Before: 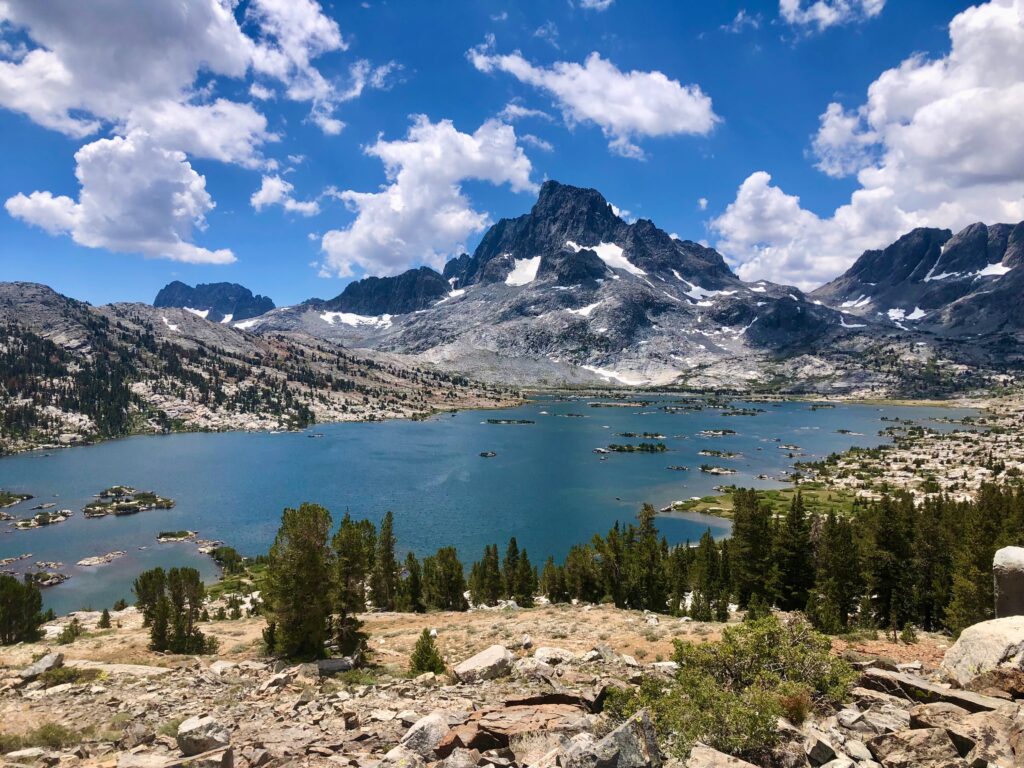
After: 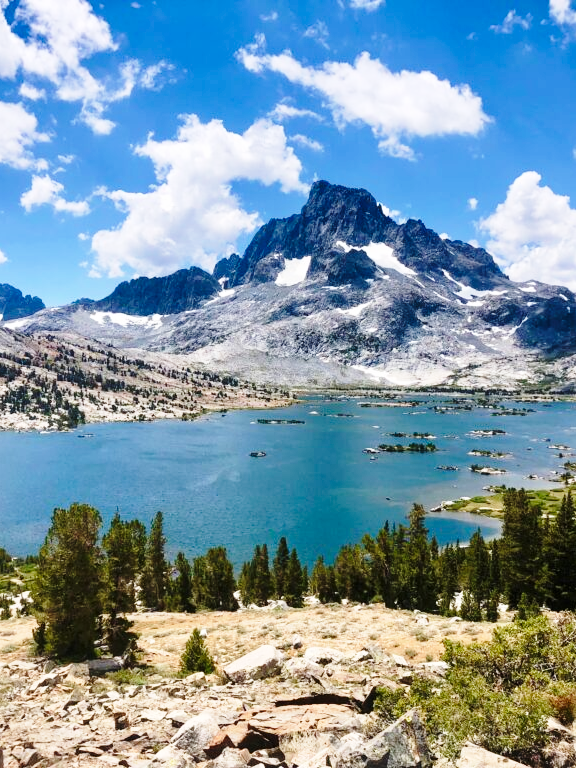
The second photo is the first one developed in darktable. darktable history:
base curve: curves: ch0 [(0, 0) (0.028, 0.03) (0.121, 0.232) (0.46, 0.748) (0.859, 0.968) (1, 1)], preserve colors none
crop and rotate: left 22.516%, right 21.234%
